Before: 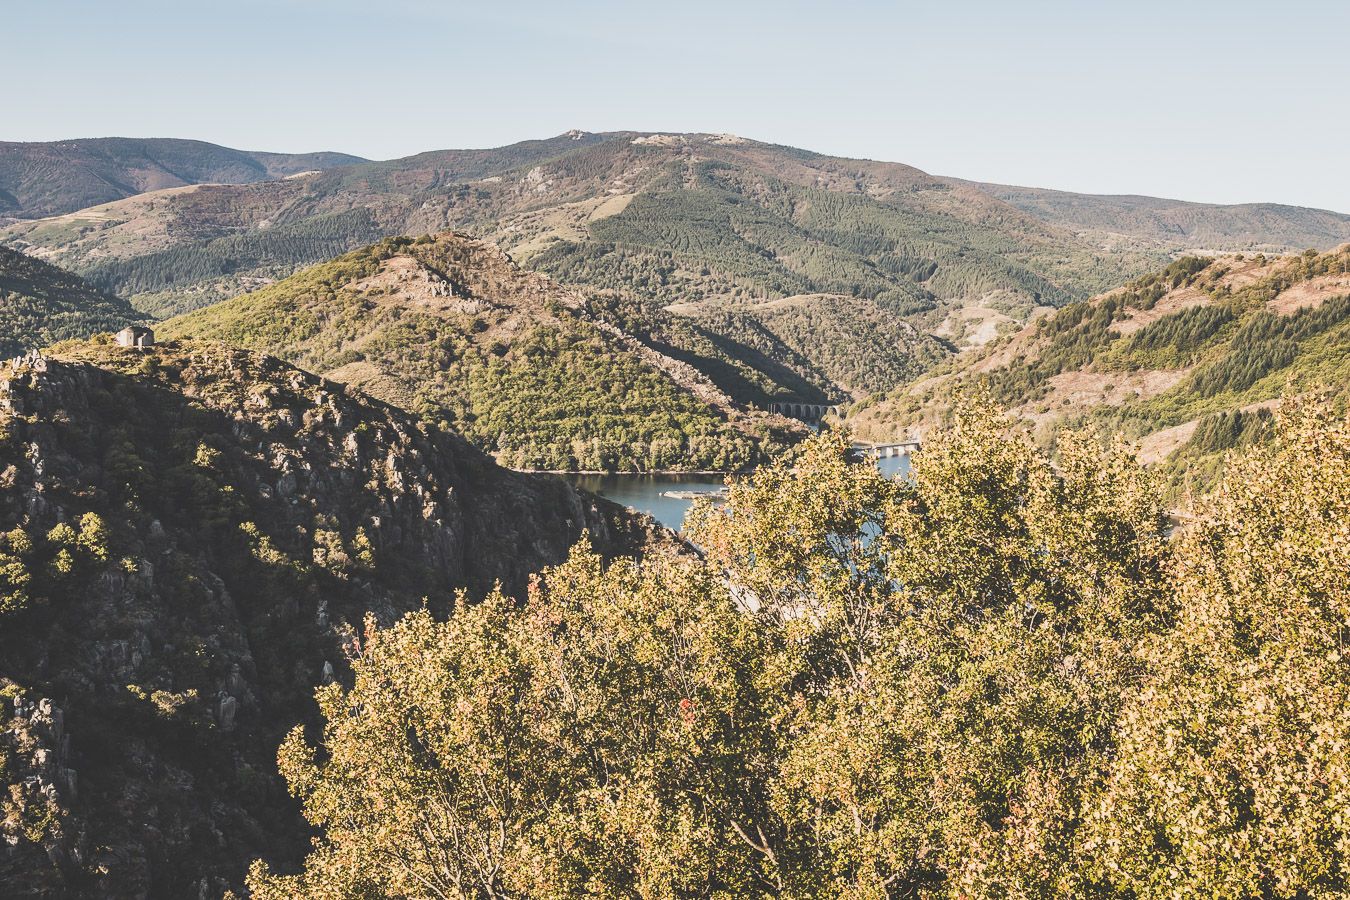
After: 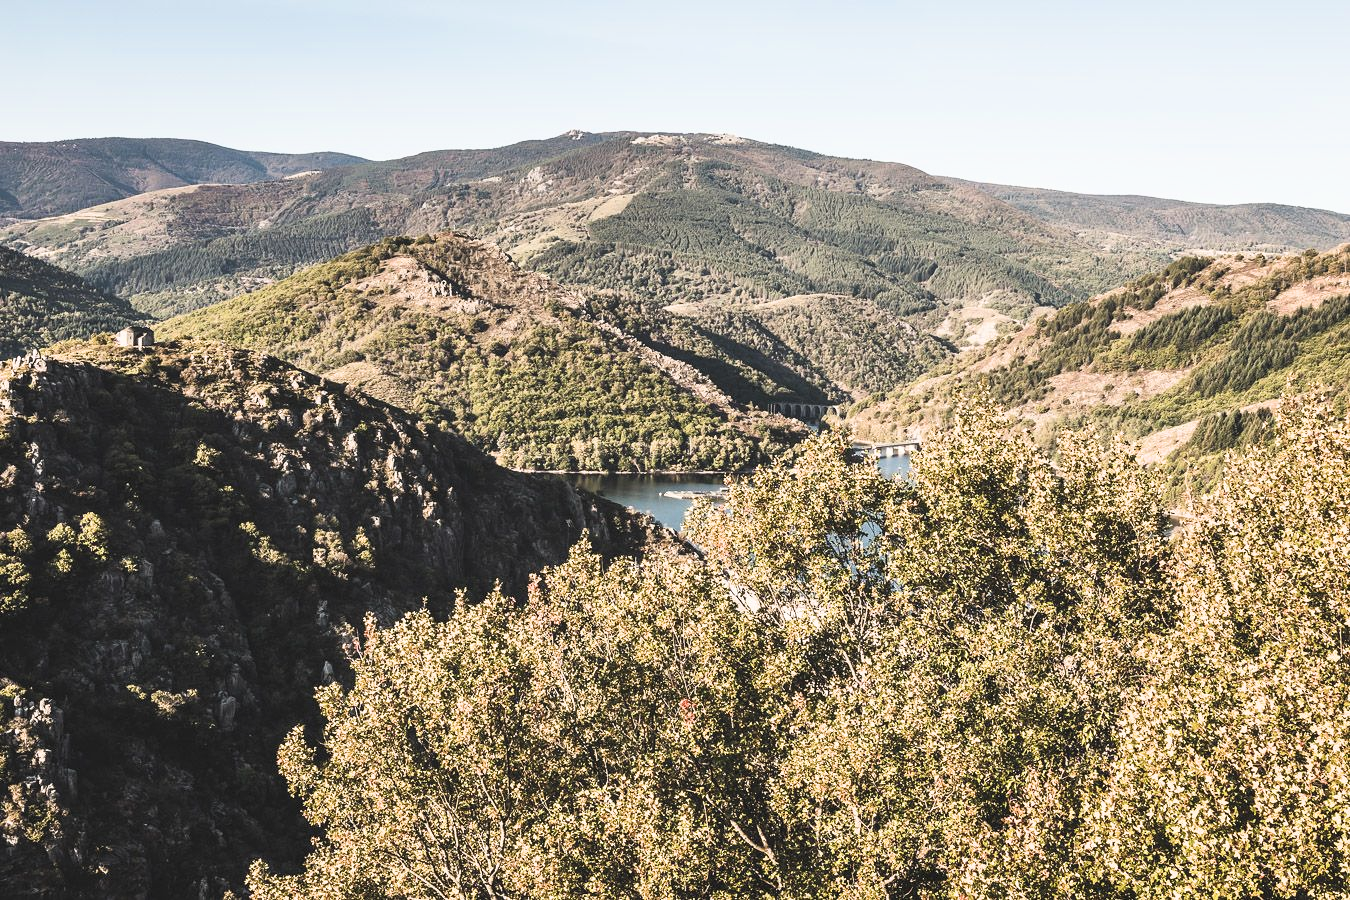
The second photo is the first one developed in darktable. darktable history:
filmic rgb: black relative exposure -8 EV, white relative exposure 2.34 EV, hardness 6.51
